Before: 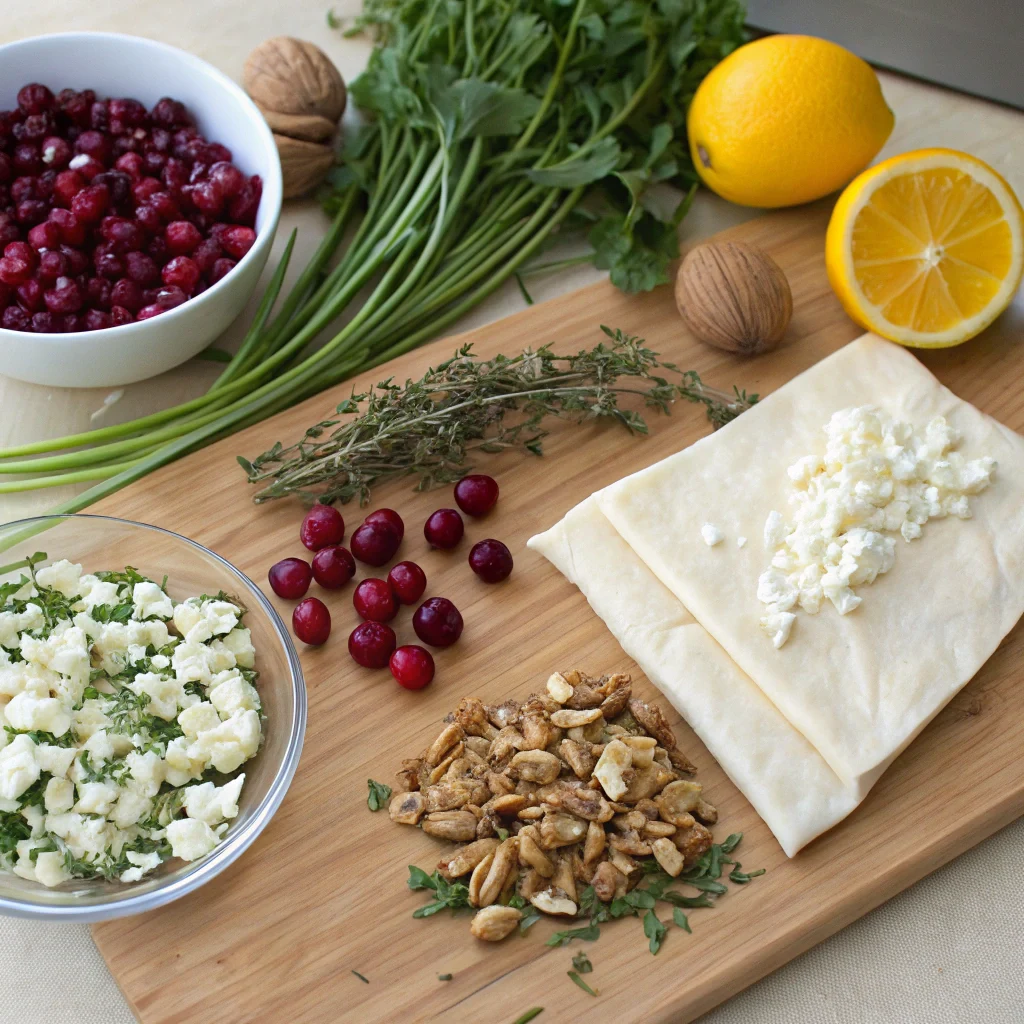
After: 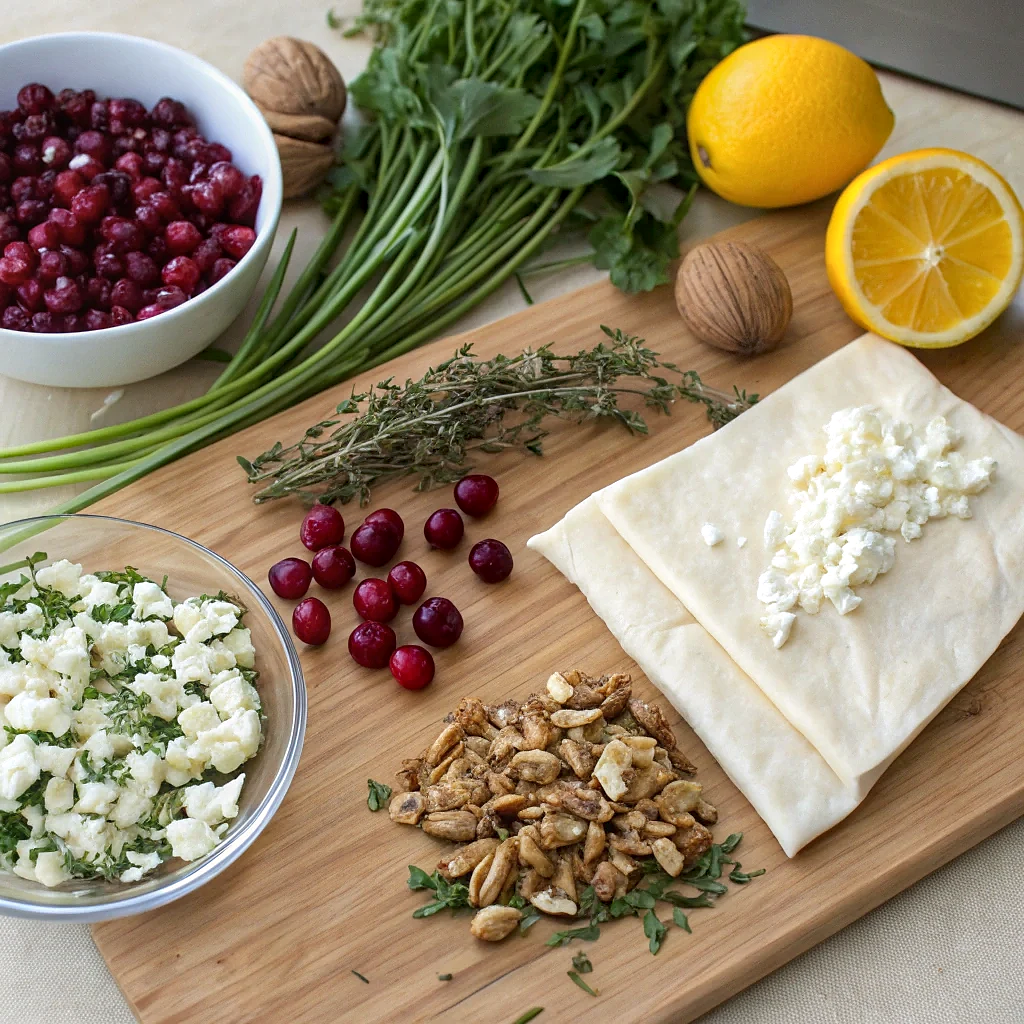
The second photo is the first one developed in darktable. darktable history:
local contrast: on, module defaults
sharpen: radius 1
